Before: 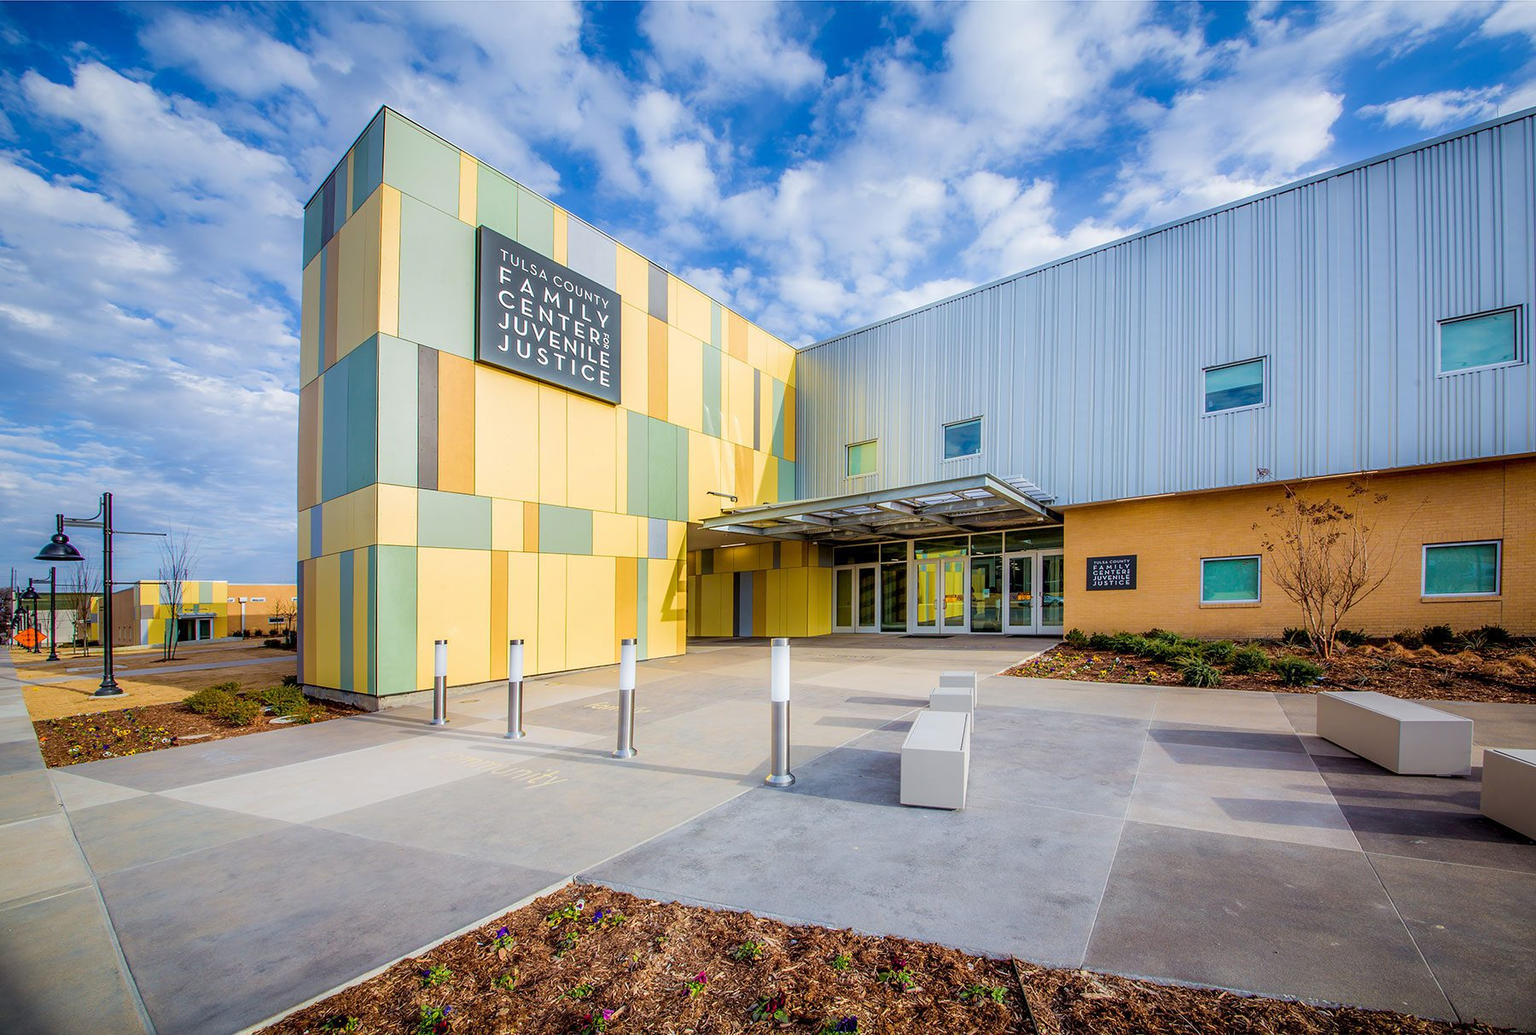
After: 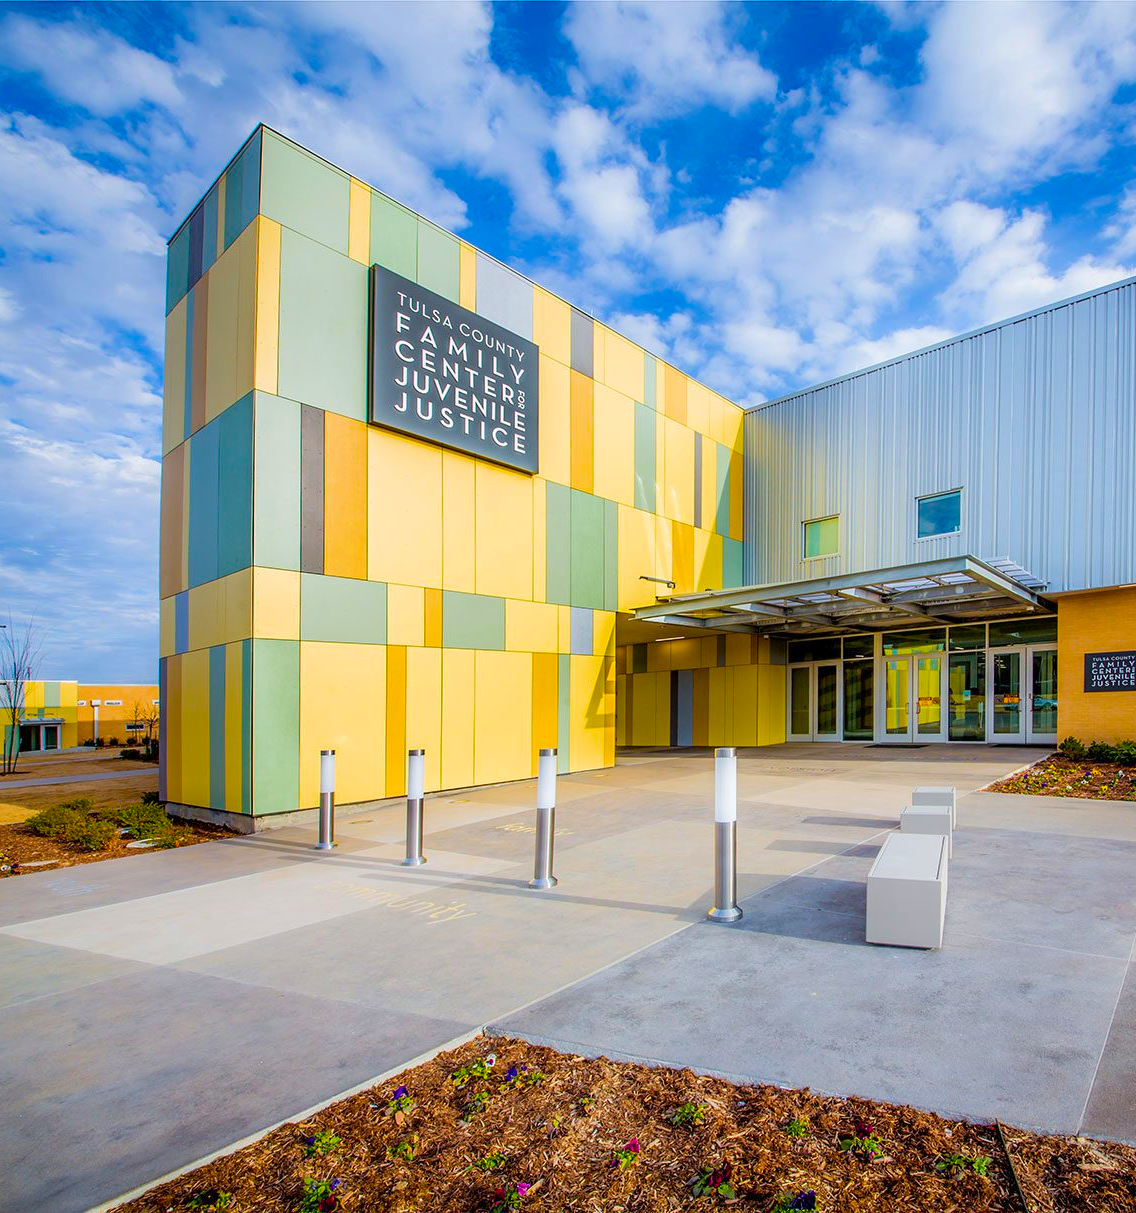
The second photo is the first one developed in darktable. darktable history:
color calibration: illuminant same as pipeline (D50), adaptation XYZ, x 0.345, y 0.359, temperature 5023.92 K
color balance rgb: shadows lift › chroma 0.837%, shadows lift › hue 111.05°, perceptual saturation grading › global saturation 29.961%, global vibrance 14.372%
crop: left 10.536%, right 26.327%
